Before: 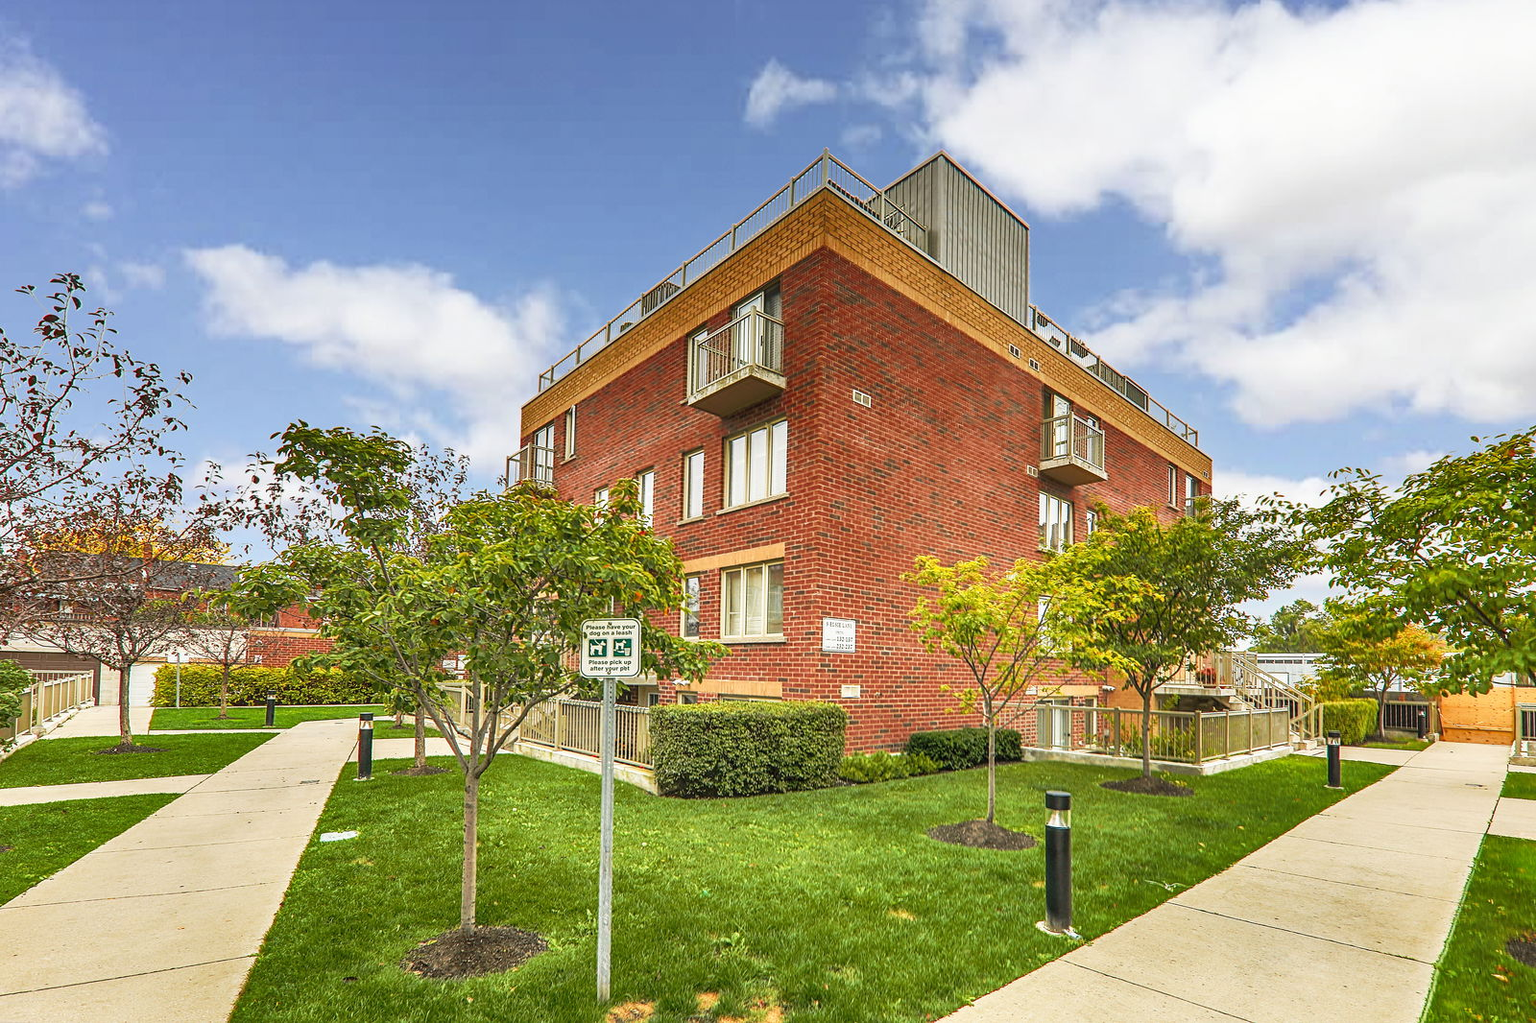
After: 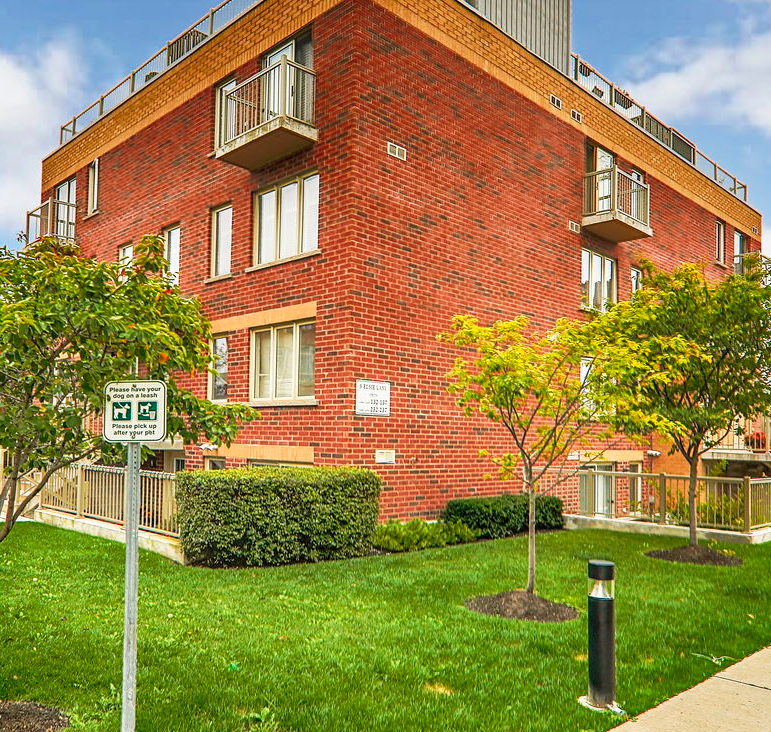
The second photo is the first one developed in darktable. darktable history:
crop: left 31.359%, top 24.776%, right 20.393%, bottom 6.508%
